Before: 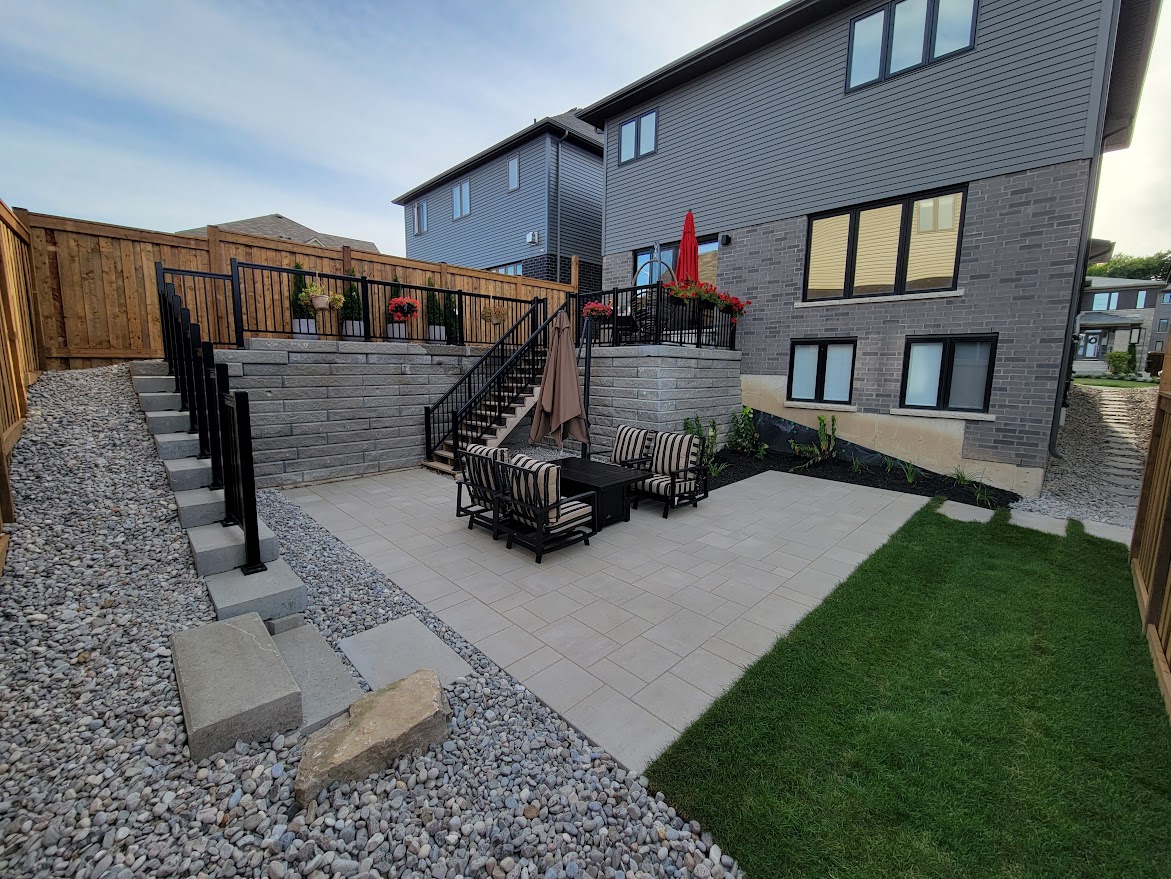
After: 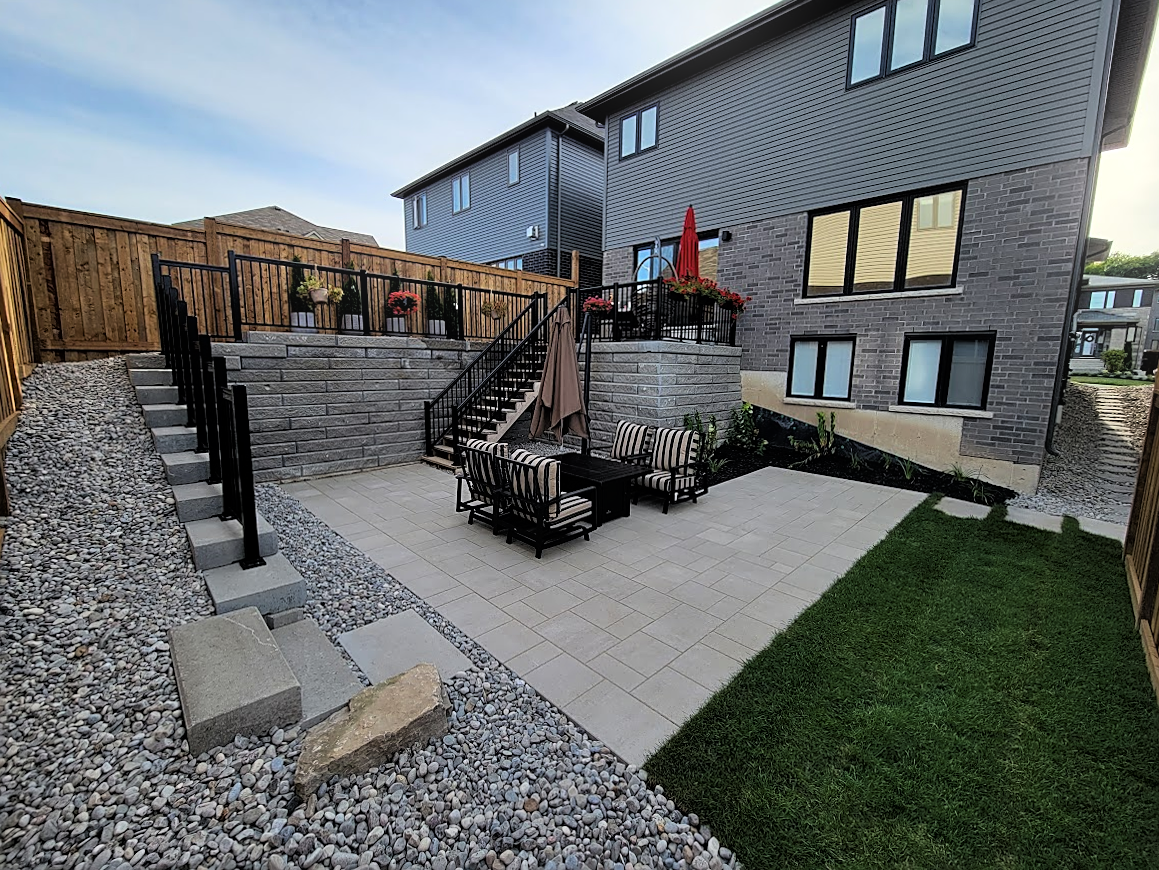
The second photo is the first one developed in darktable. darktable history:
sharpen: on, module defaults
rotate and perspective: rotation 0.174°, lens shift (vertical) 0.013, lens shift (horizontal) 0.019, shear 0.001, automatic cropping original format, crop left 0.007, crop right 0.991, crop top 0.016, crop bottom 0.997
bloom: size 15%, threshold 97%, strength 7%
tone curve: curves: ch0 [(0, 0) (0.118, 0.034) (0.182, 0.124) (0.265, 0.214) (0.504, 0.508) (0.783, 0.825) (1, 1)], color space Lab, linked channels, preserve colors none
